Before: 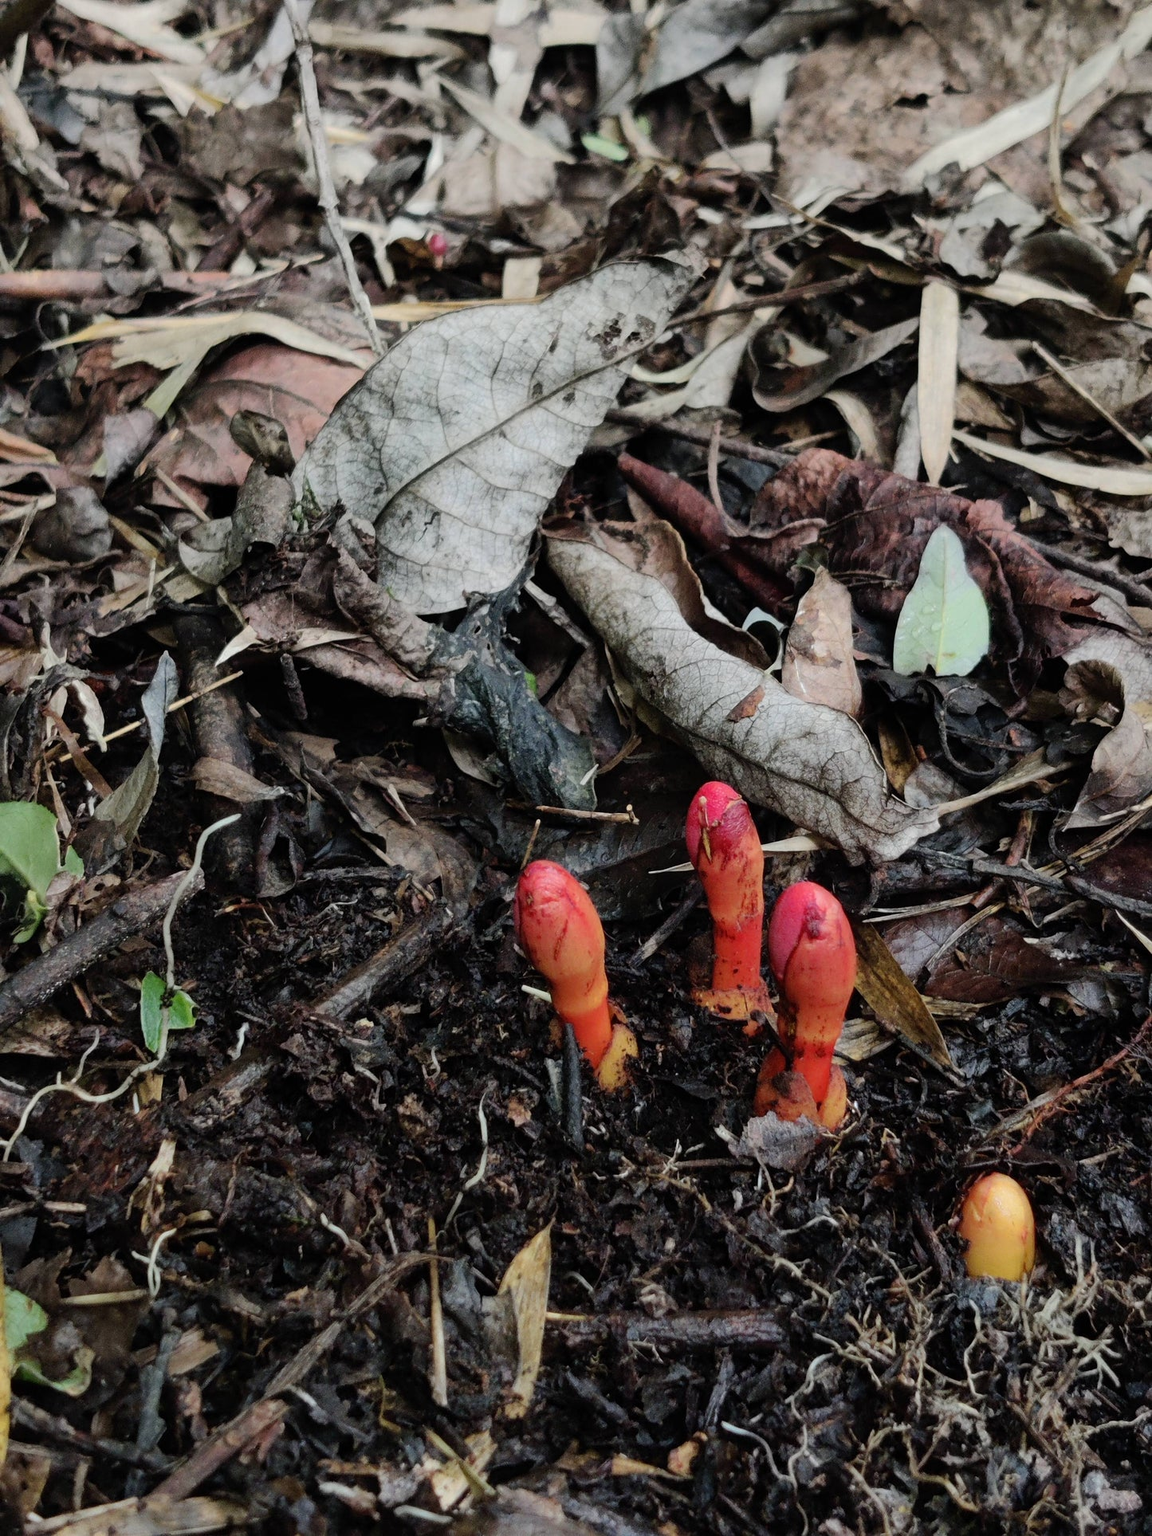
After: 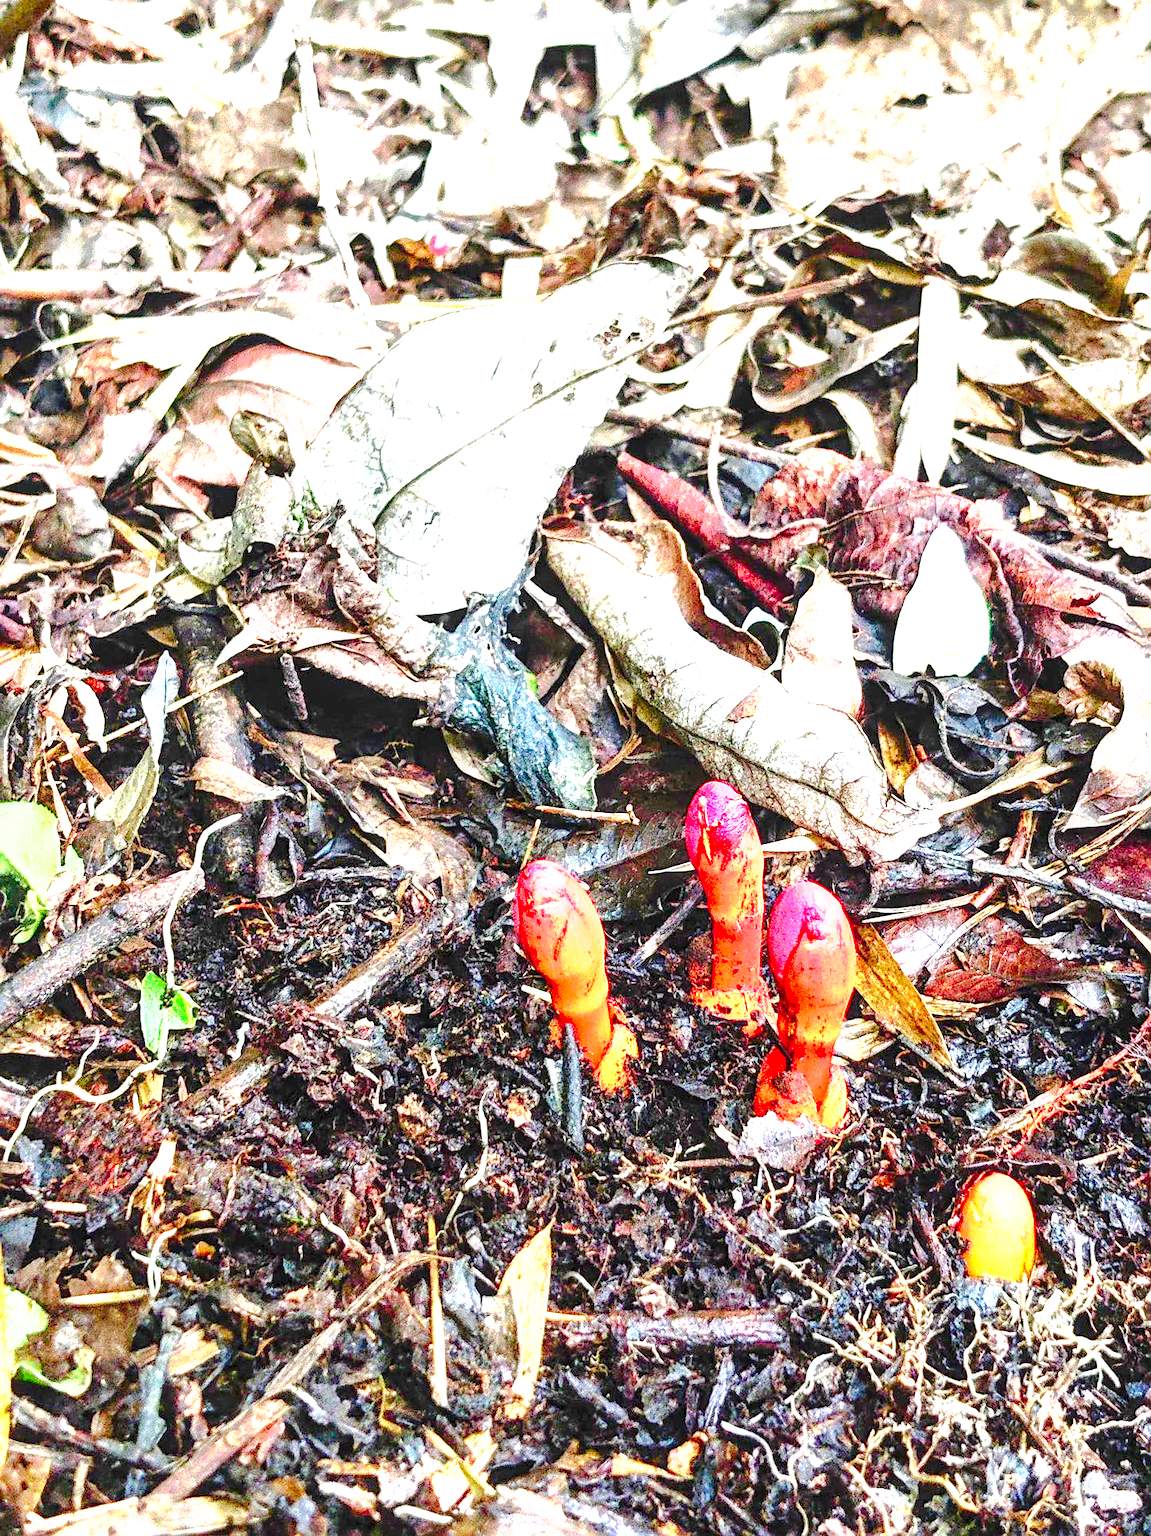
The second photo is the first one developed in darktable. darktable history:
base curve: curves: ch0 [(0, 0) (0.008, 0.007) (0.022, 0.029) (0.048, 0.089) (0.092, 0.197) (0.191, 0.399) (0.275, 0.534) (0.357, 0.65) (0.477, 0.78) (0.542, 0.833) (0.799, 0.973) (1, 1)], preserve colors none
exposure: black level correction 0, exposure 2.327 EV, compensate exposure bias true, compensate highlight preservation false
color correction: saturation 2.15
sharpen: on, module defaults
local contrast: detail 130%
tone curve: curves: ch0 [(0, 0) (0.003, 0.048) (0.011, 0.055) (0.025, 0.065) (0.044, 0.089) (0.069, 0.111) (0.1, 0.132) (0.136, 0.163) (0.177, 0.21) (0.224, 0.259) (0.277, 0.323) (0.335, 0.385) (0.399, 0.442) (0.468, 0.508) (0.543, 0.578) (0.623, 0.648) (0.709, 0.716) (0.801, 0.781) (0.898, 0.845) (1, 1)], preserve colors none
